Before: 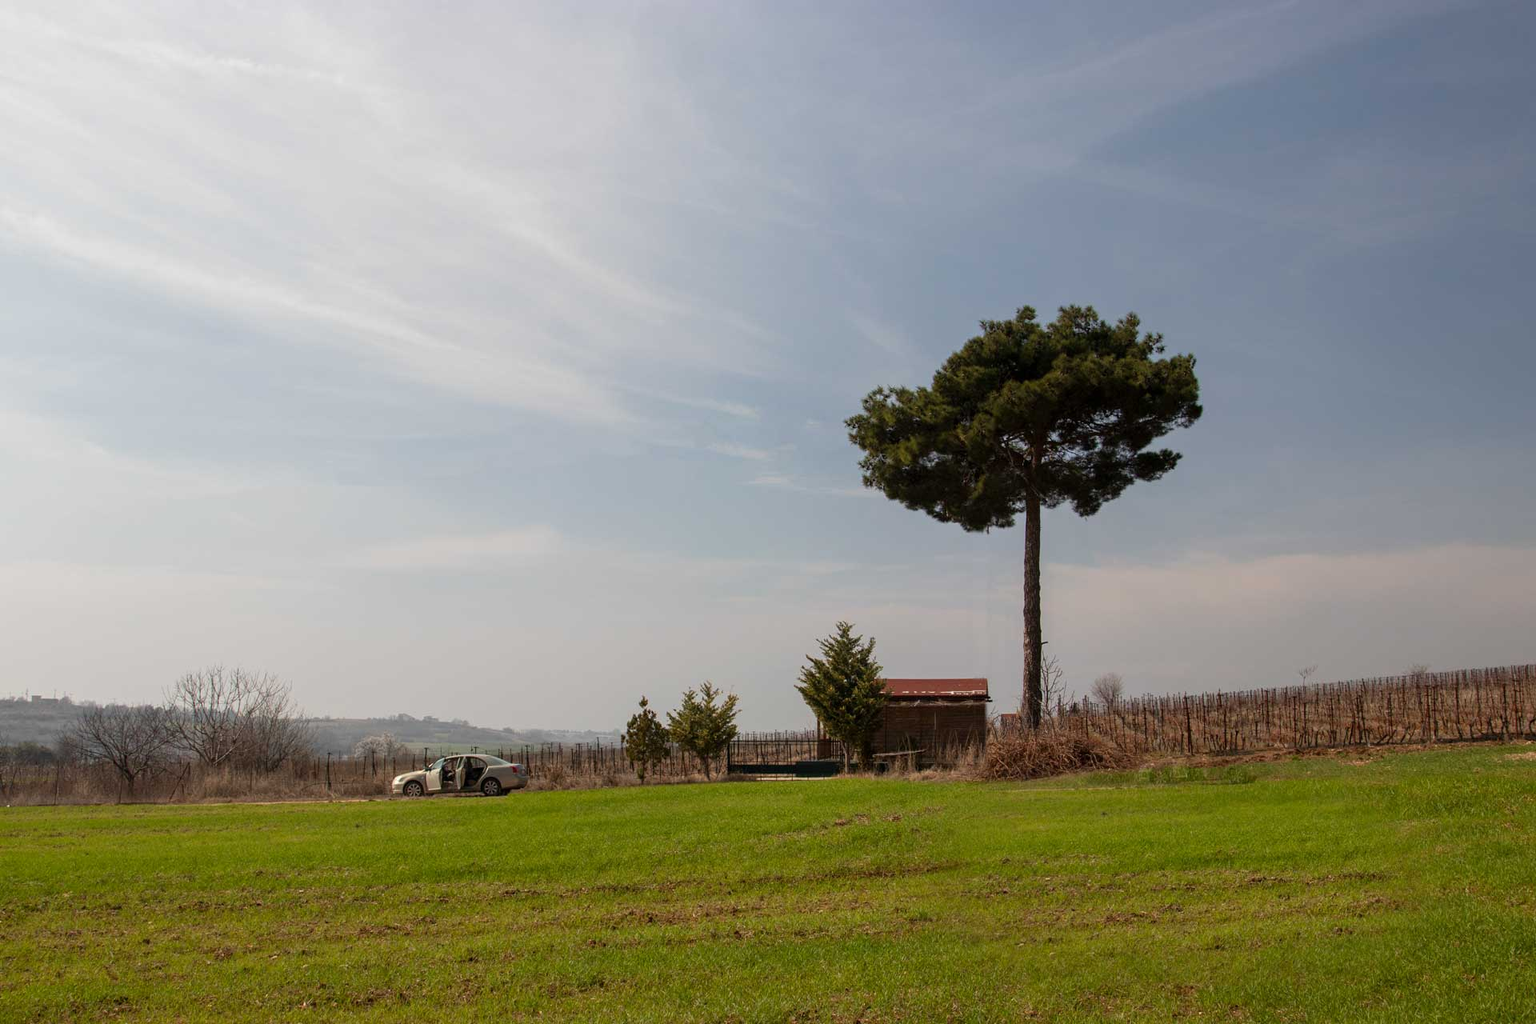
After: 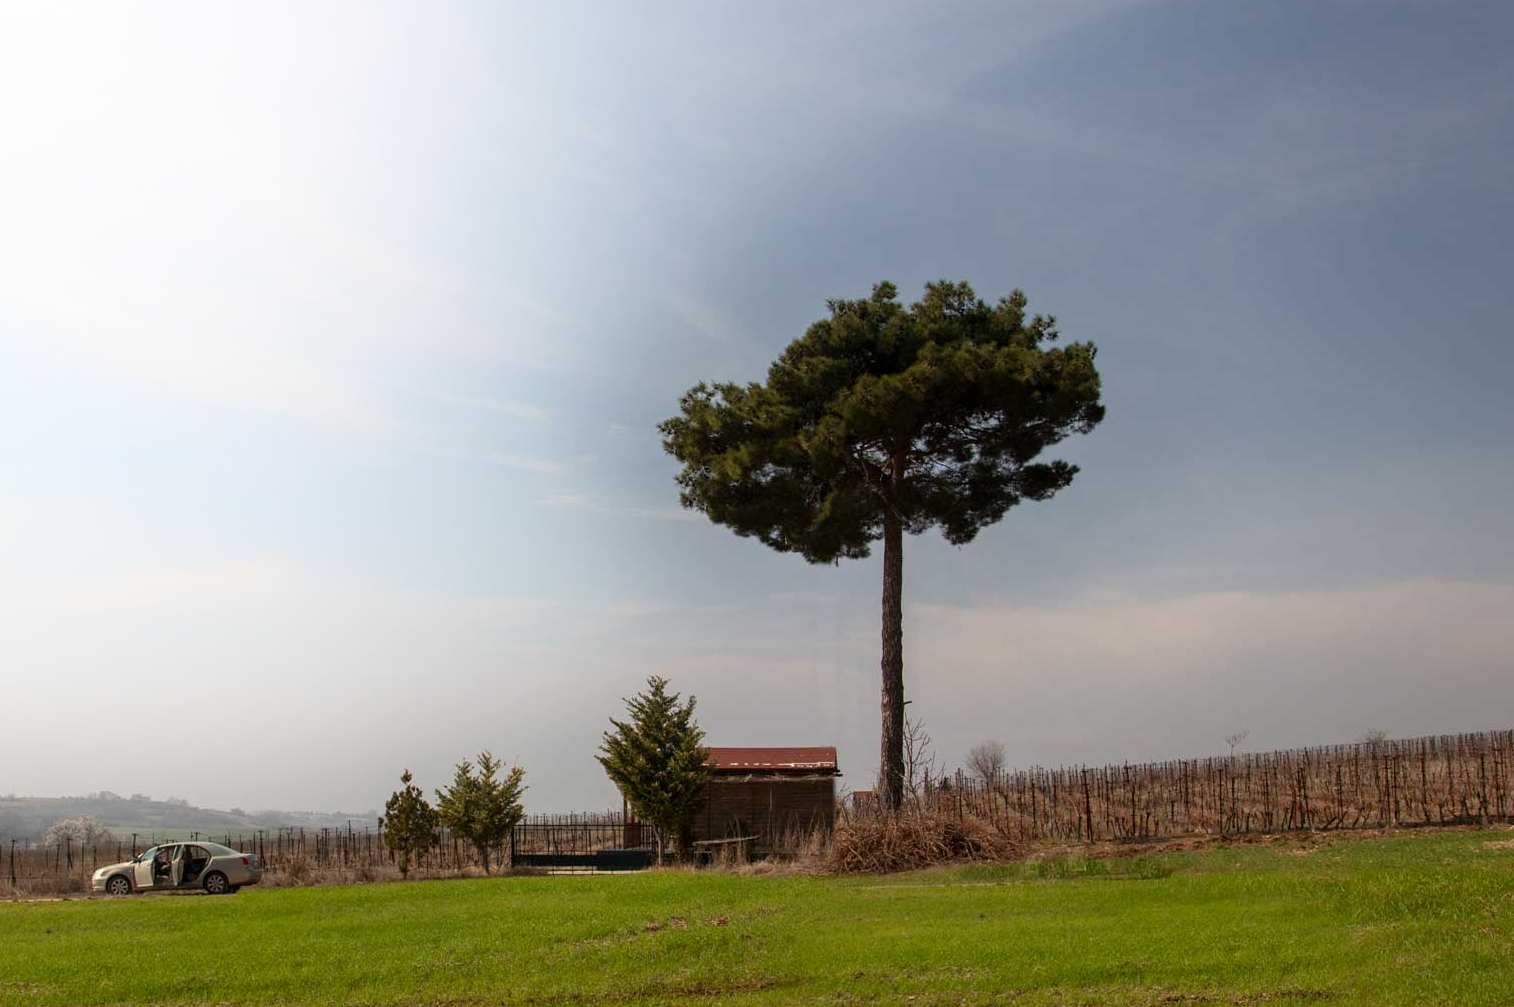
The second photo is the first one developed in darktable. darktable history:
crop and rotate: left 20.74%, top 7.912%, right 0.375%, bottom 13.378%
shadows and highlights: shadows -21.3, highlights 100, soften with gaussian
